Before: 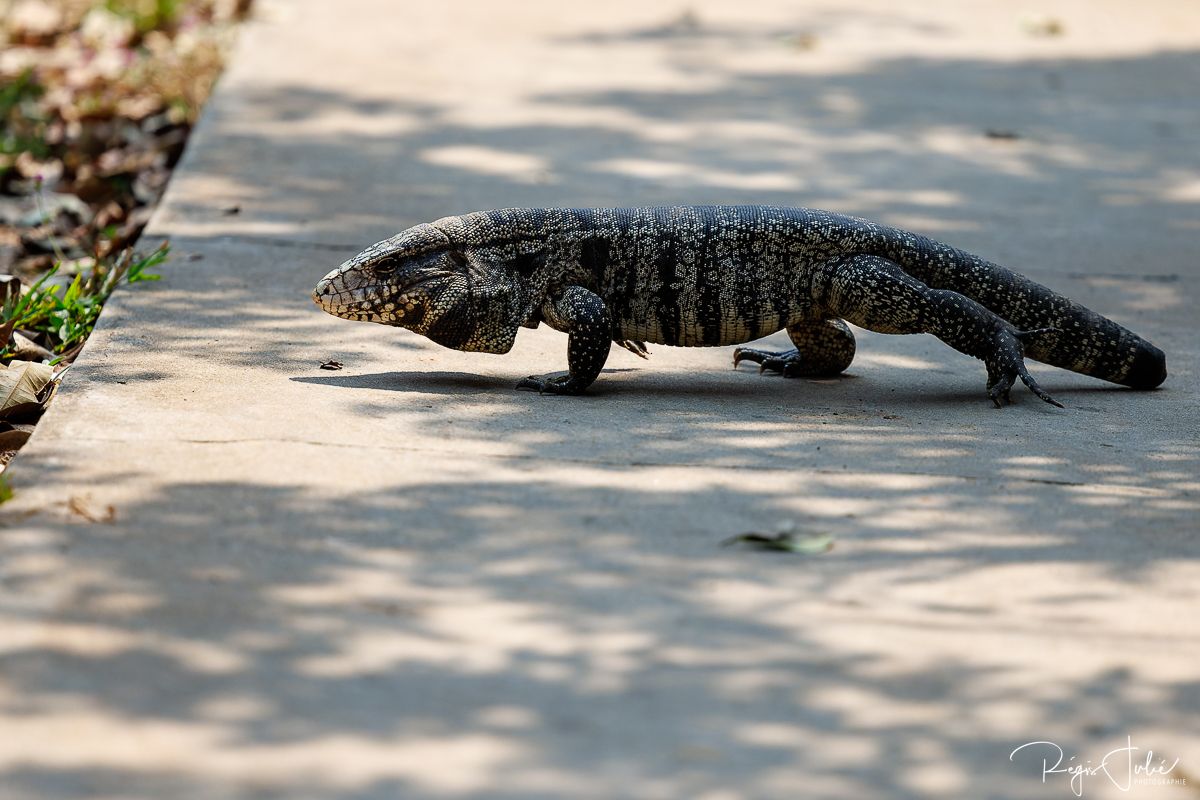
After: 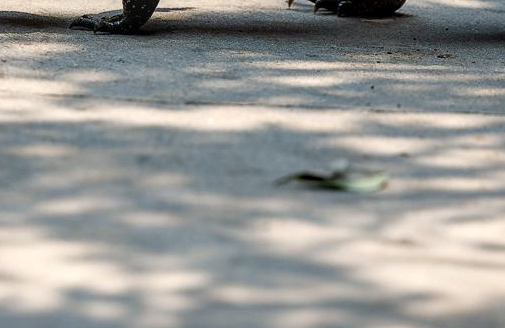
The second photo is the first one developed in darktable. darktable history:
crop: left 37.221%, top 45.169%, right 20.63%, bottom 13.777%
local contrast: on, module defaults
